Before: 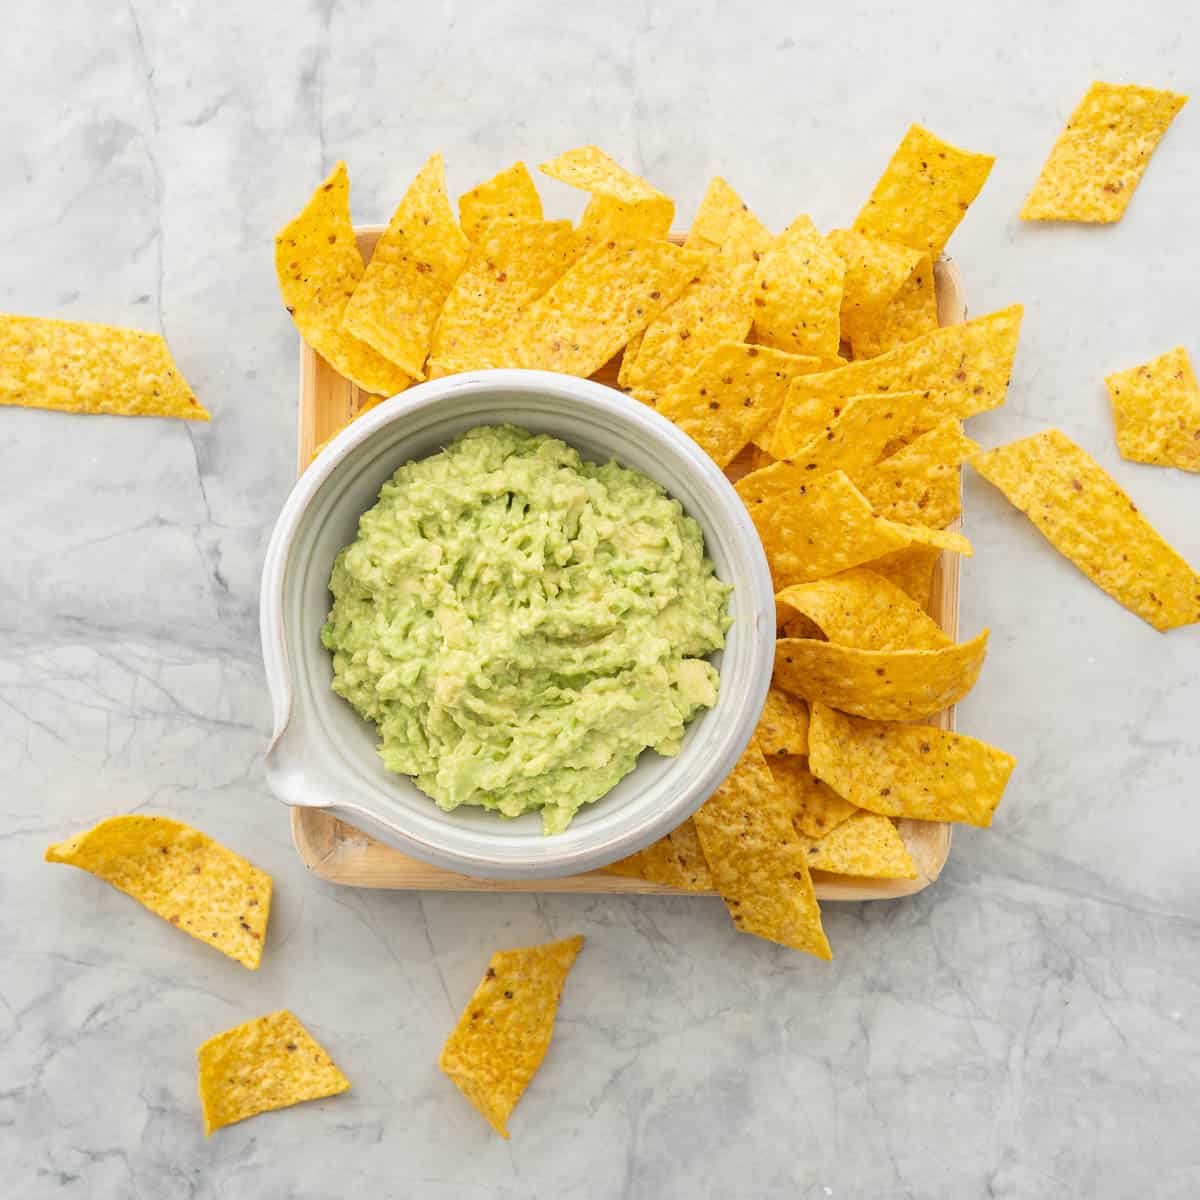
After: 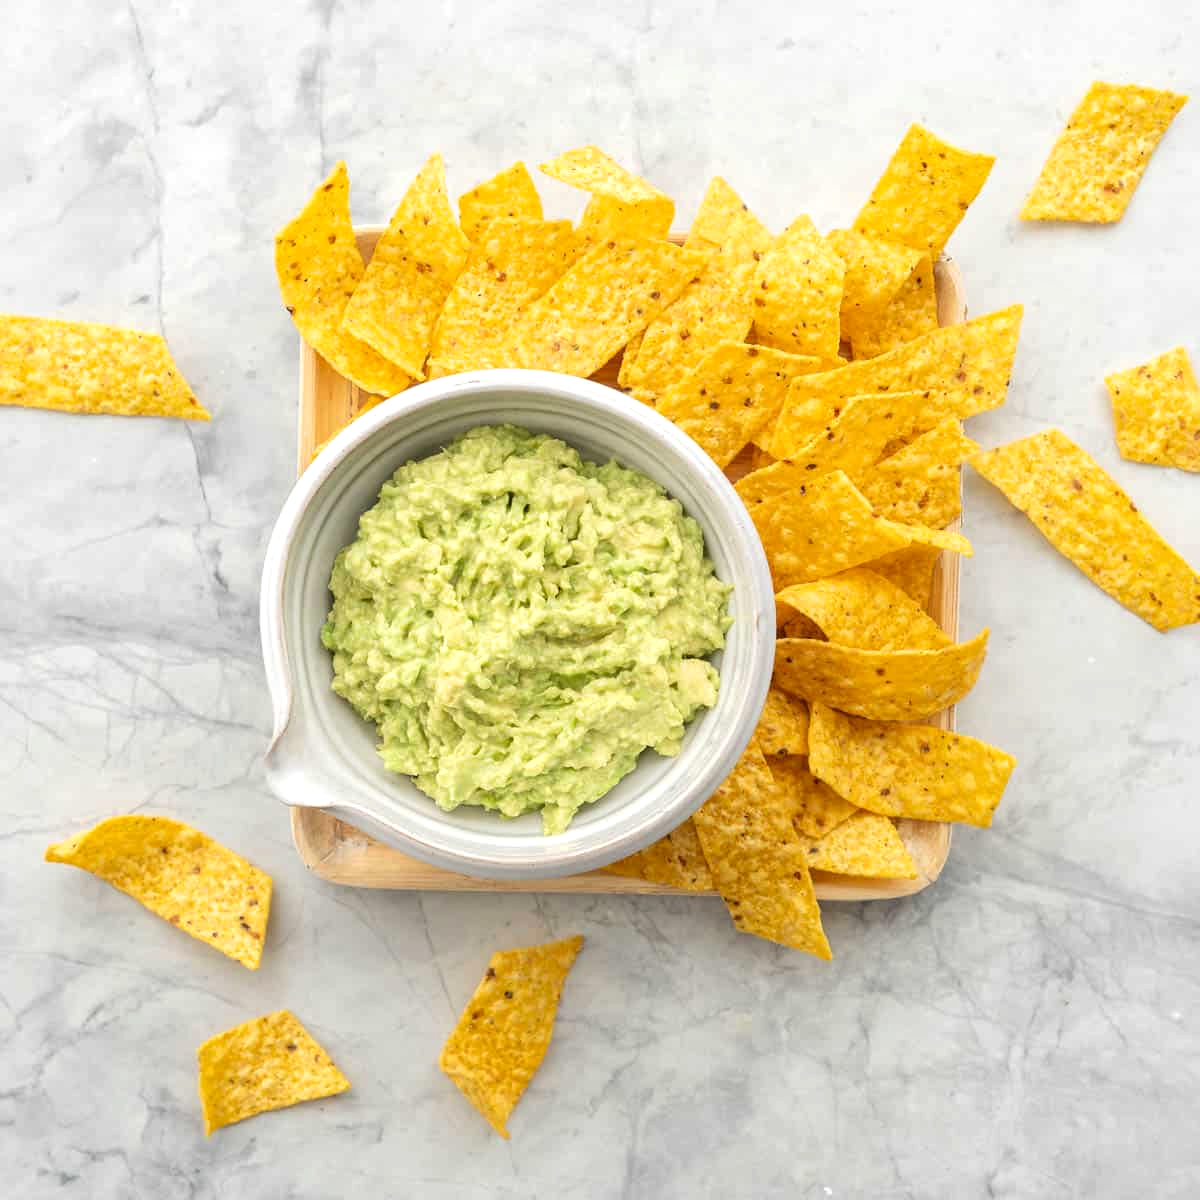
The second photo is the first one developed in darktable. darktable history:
tone equalizer: edges refinement/feathering 500, mask exposure compensation -1.57 EV, preserve details no
exposure: exposure 0.215 EV, compensate highlight preservation false
local contrast: highlights 104%, shadows 100%, detail 120%, midtone range 0.2
